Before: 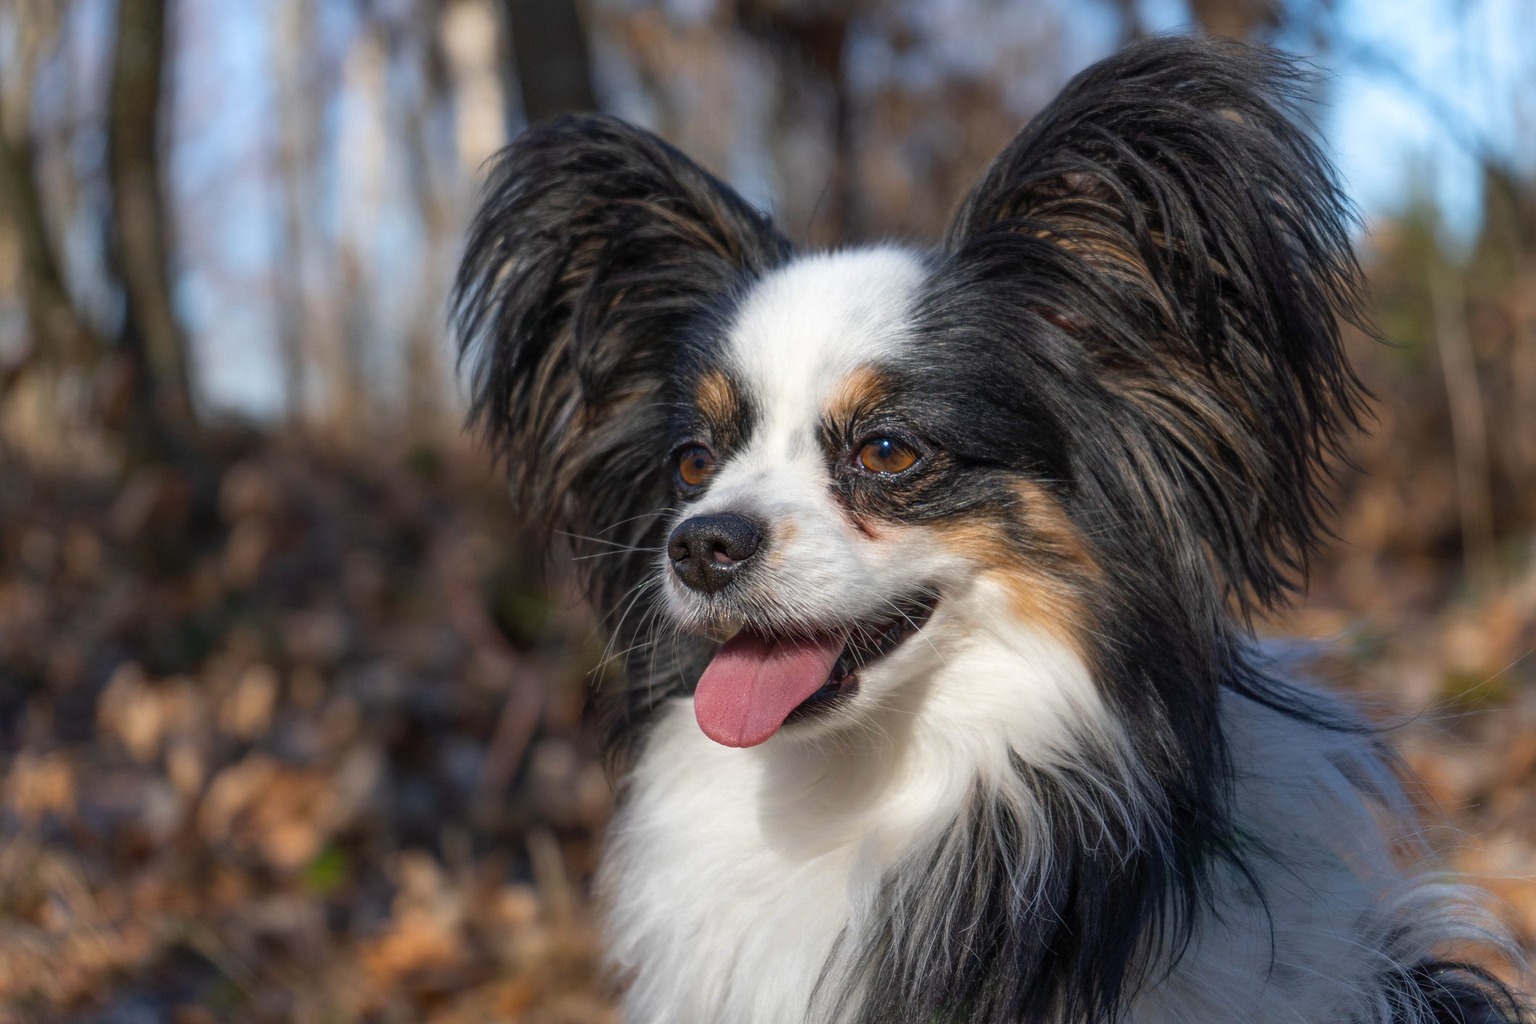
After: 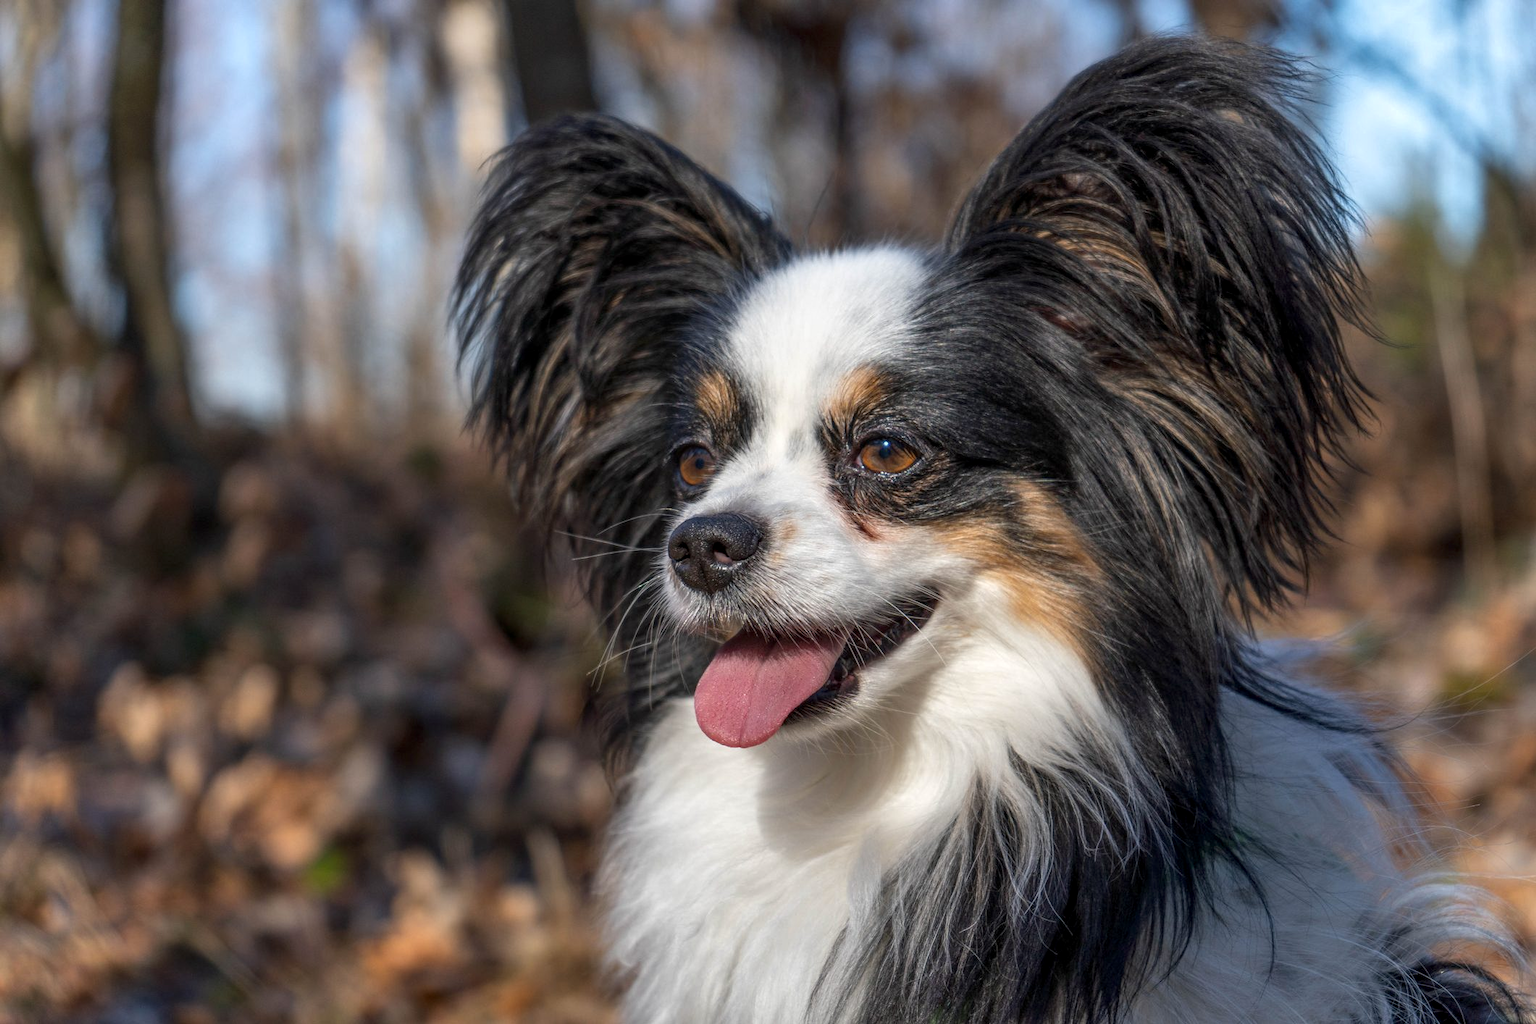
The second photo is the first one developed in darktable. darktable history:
shadows and highlights: shadows 13.16, white point adjustment 1.15, soften with gaussian
local contrast: on, module defaults
